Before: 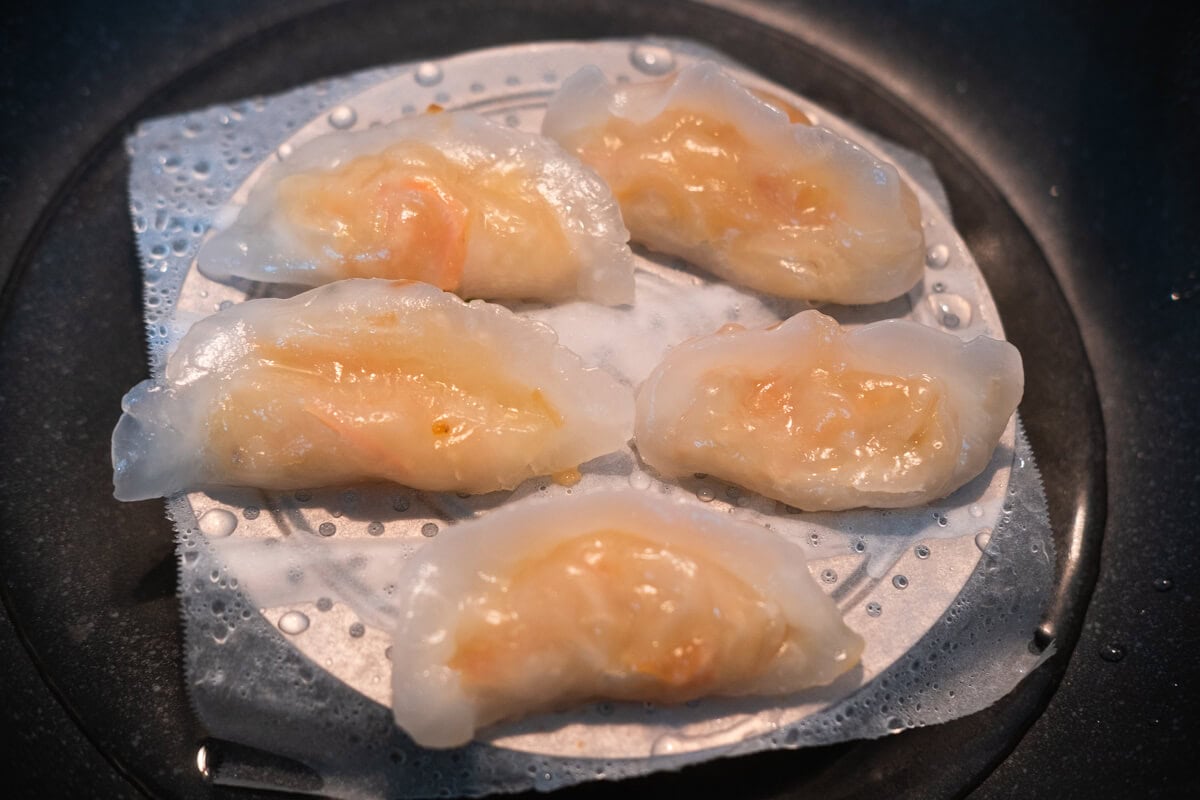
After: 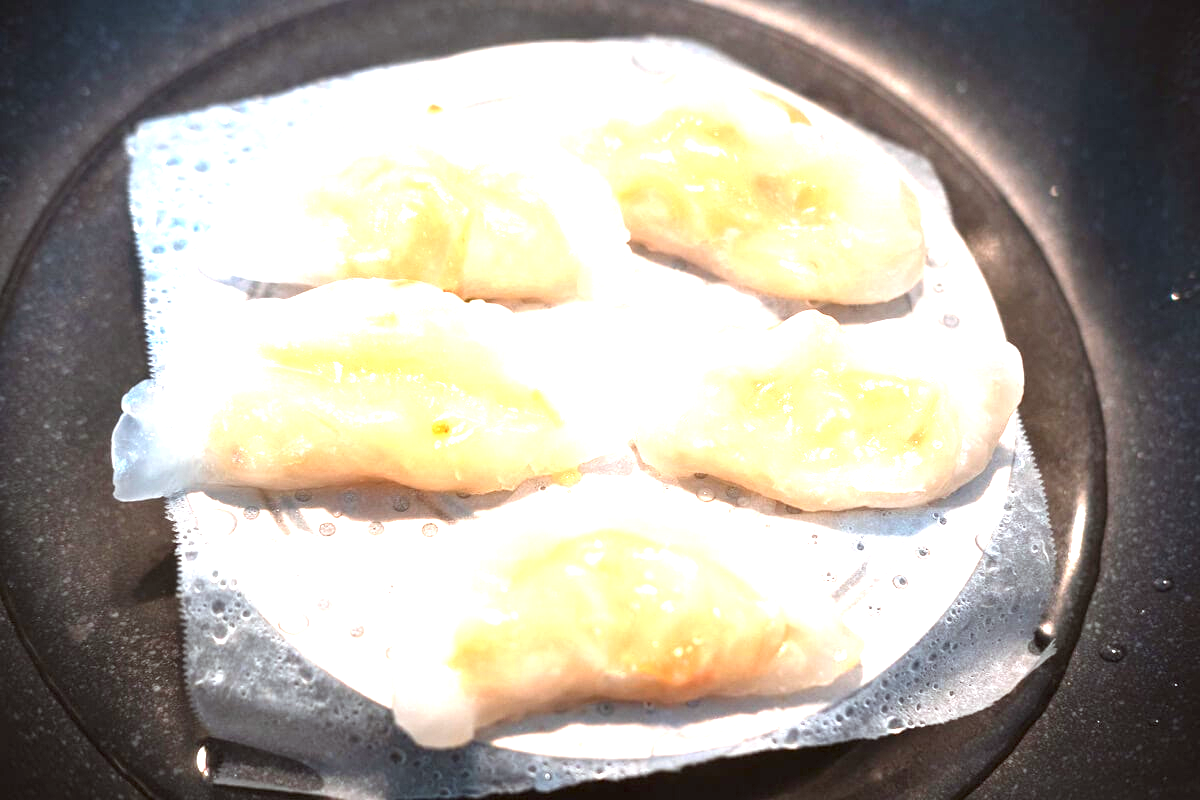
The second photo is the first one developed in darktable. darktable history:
color correction: highlights a* -4.98, highlights b* -3.76, shadows a* 3.83, shadows b* 4.08
exposure: exposure 2 EV, compensate highlight preservation false
